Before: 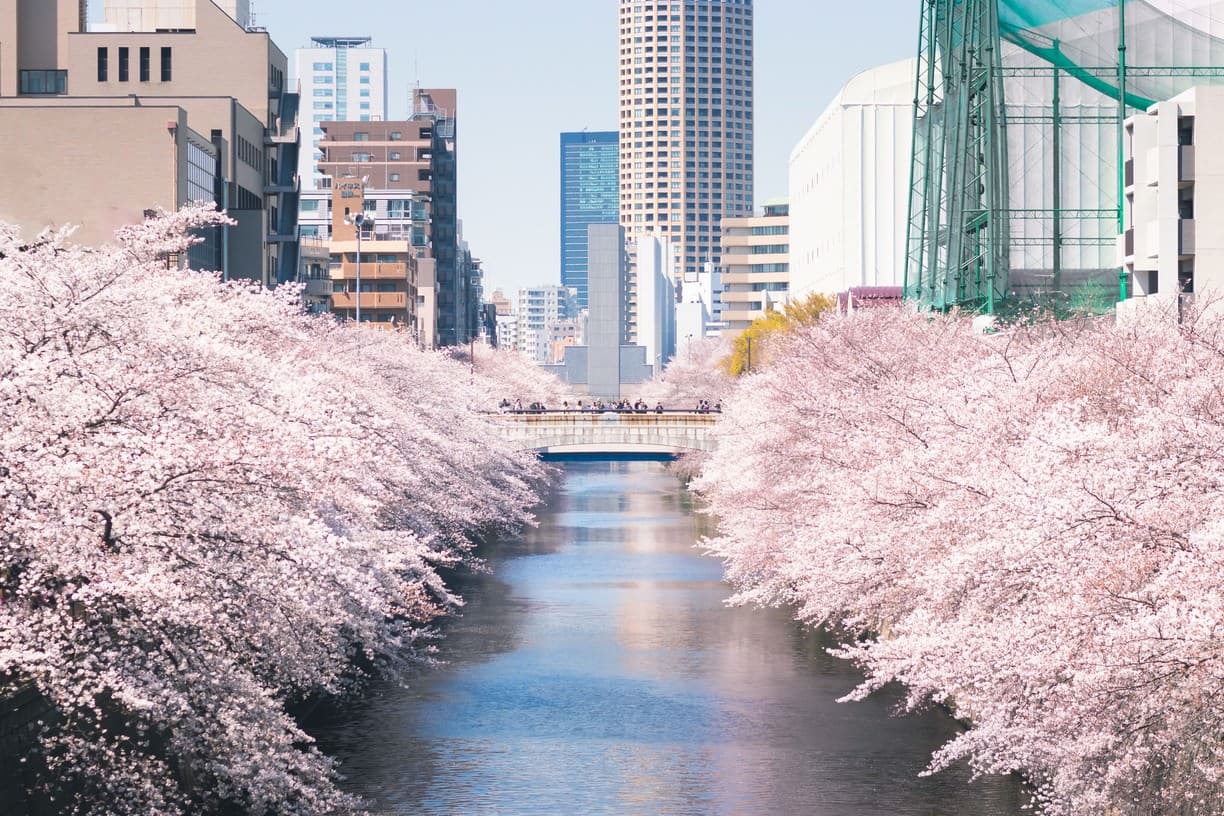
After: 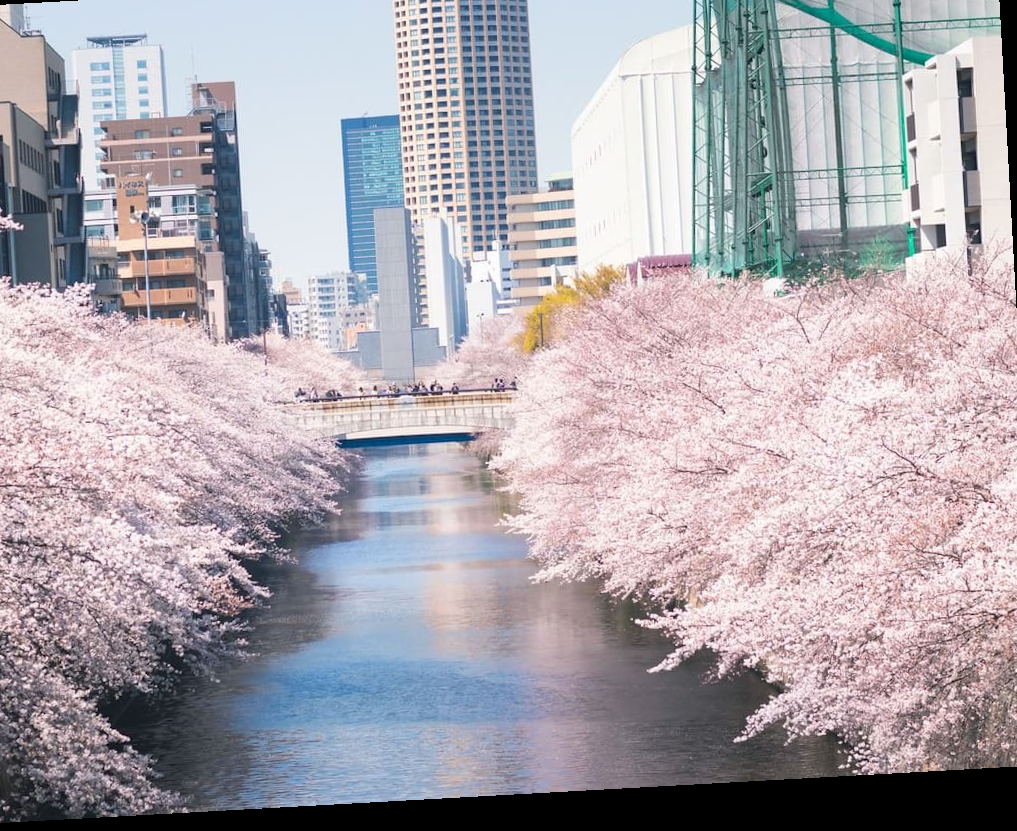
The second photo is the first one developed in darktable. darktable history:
rgb levels: preserve colors max RGB
rotate and perspective: rotation -3.18°, automatic cropping off
color correction: highlights a* -0.137, highlights b* 0.137
crop and rotate: left 17.959%, top 5.771%, right 1.742%
